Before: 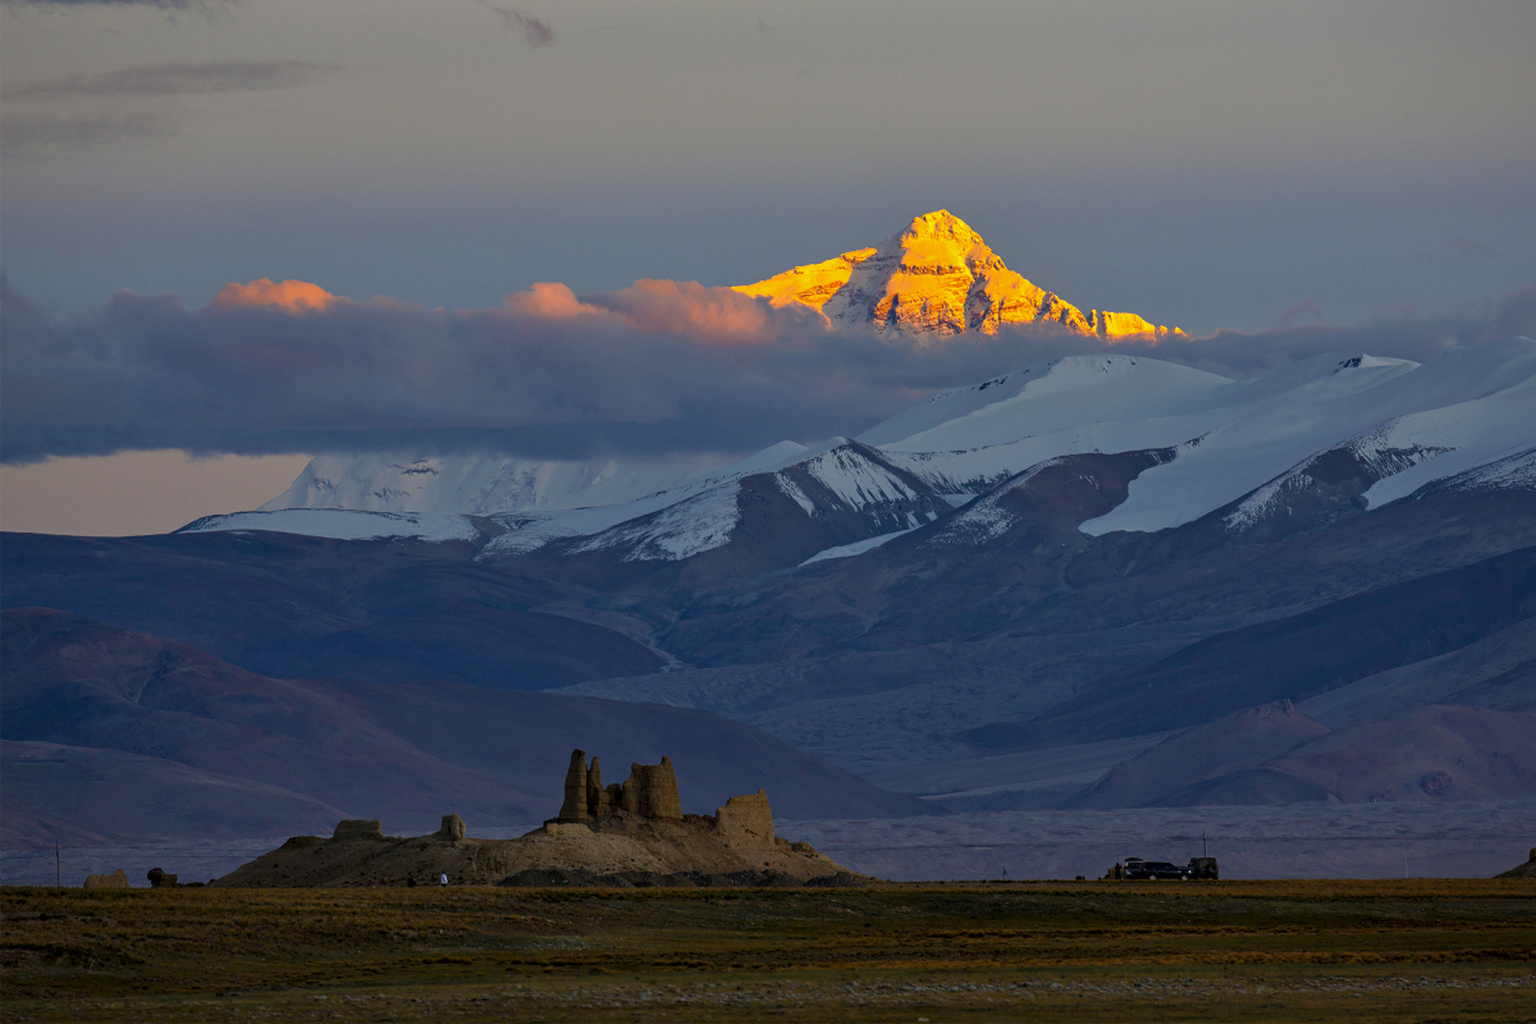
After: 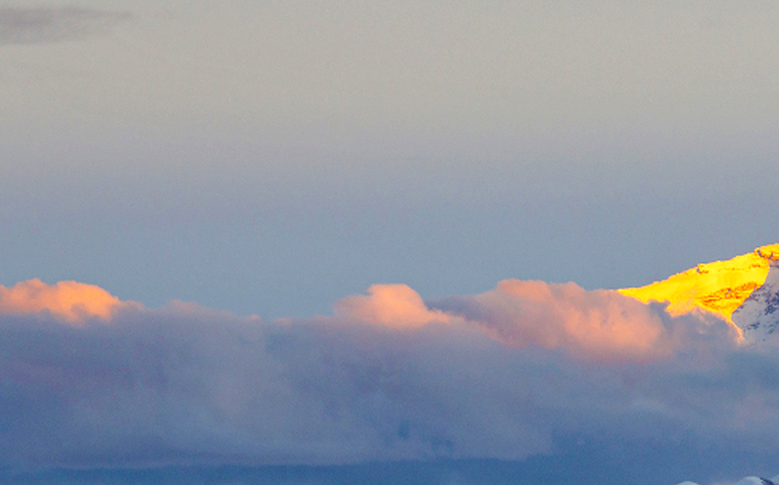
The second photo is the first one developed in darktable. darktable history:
base curve: curves: ch0 [(0, 0) (0.028, 0.03) (0.121, 0.232) (0.46, 0.748) (0.859, 0.968) (1, 1)], preserve colors none
crop: left 15.452%, top 5.459%, right 43.956%, bottom 56.62%
